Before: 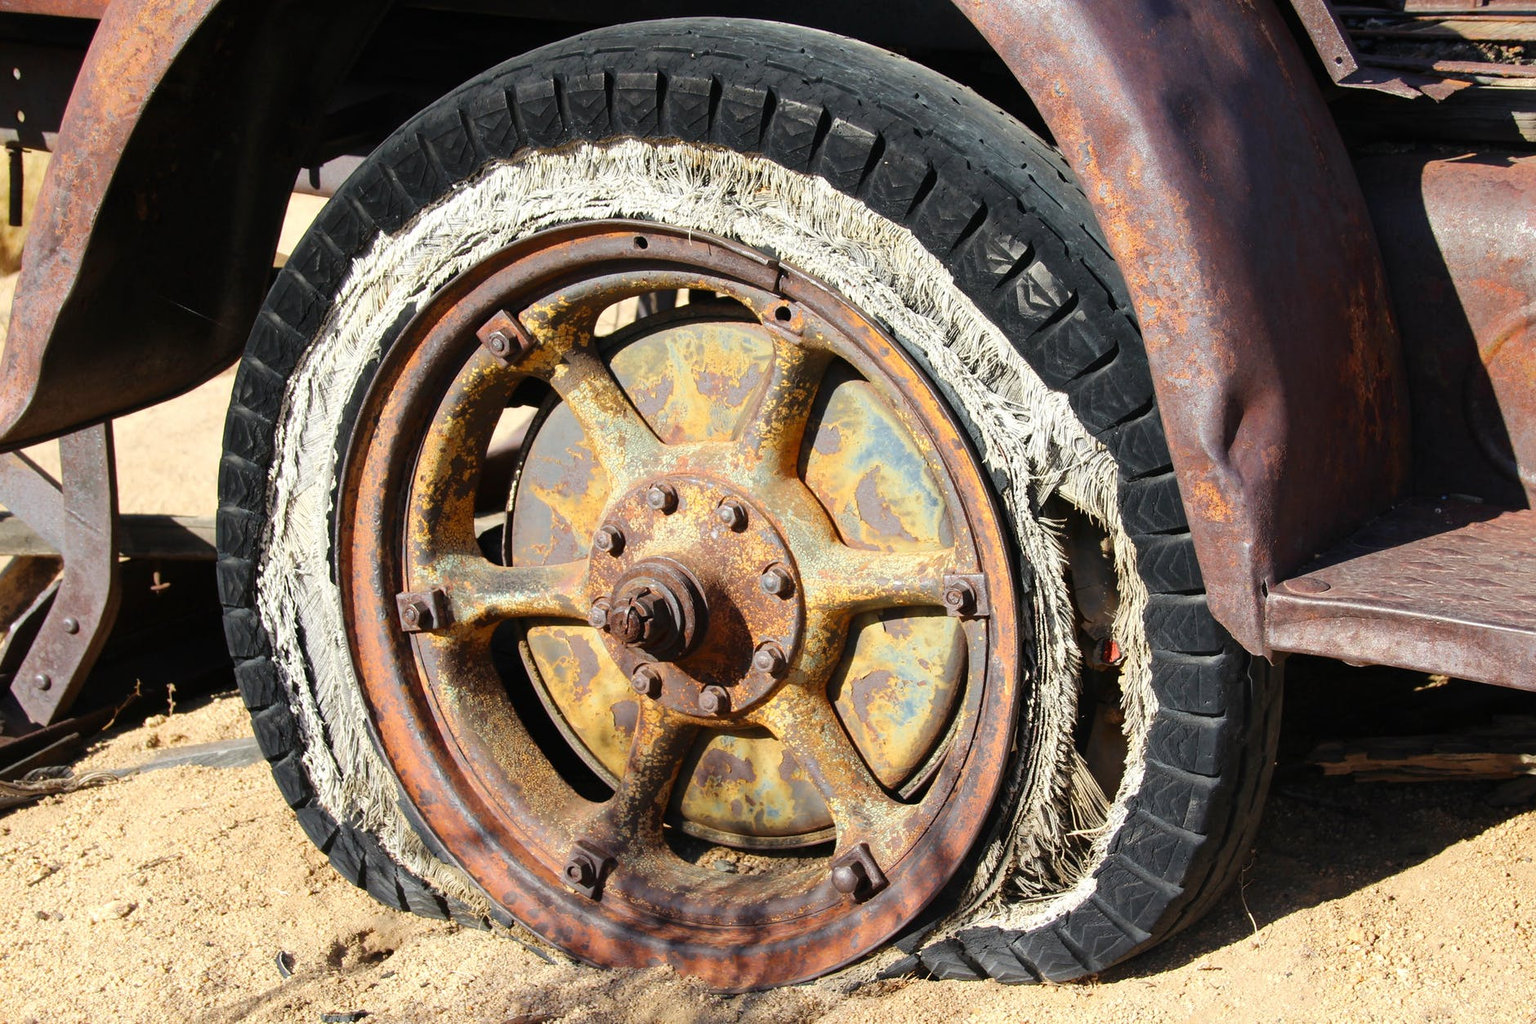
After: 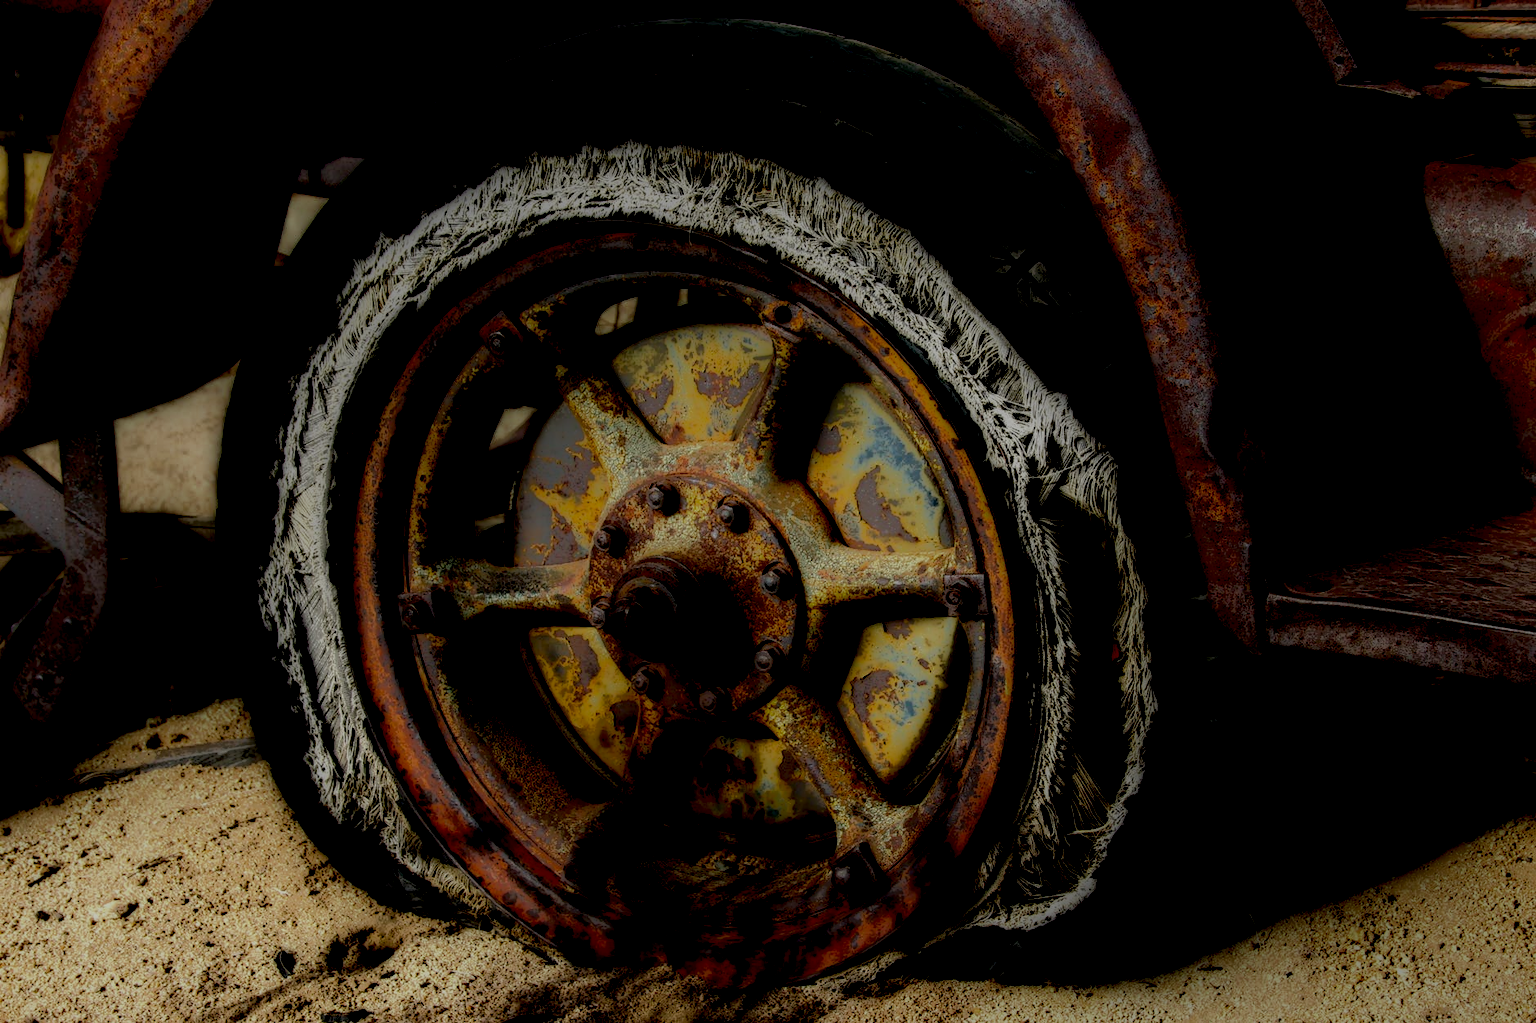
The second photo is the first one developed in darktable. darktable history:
shadows and highlights: shadows 0.079, highlights 41.38
exposure: black level correction 0.057, compensate highlight preservation false
local contrast: highlights 5%, shadows 230%, detail 164%, midtone range 0.005
